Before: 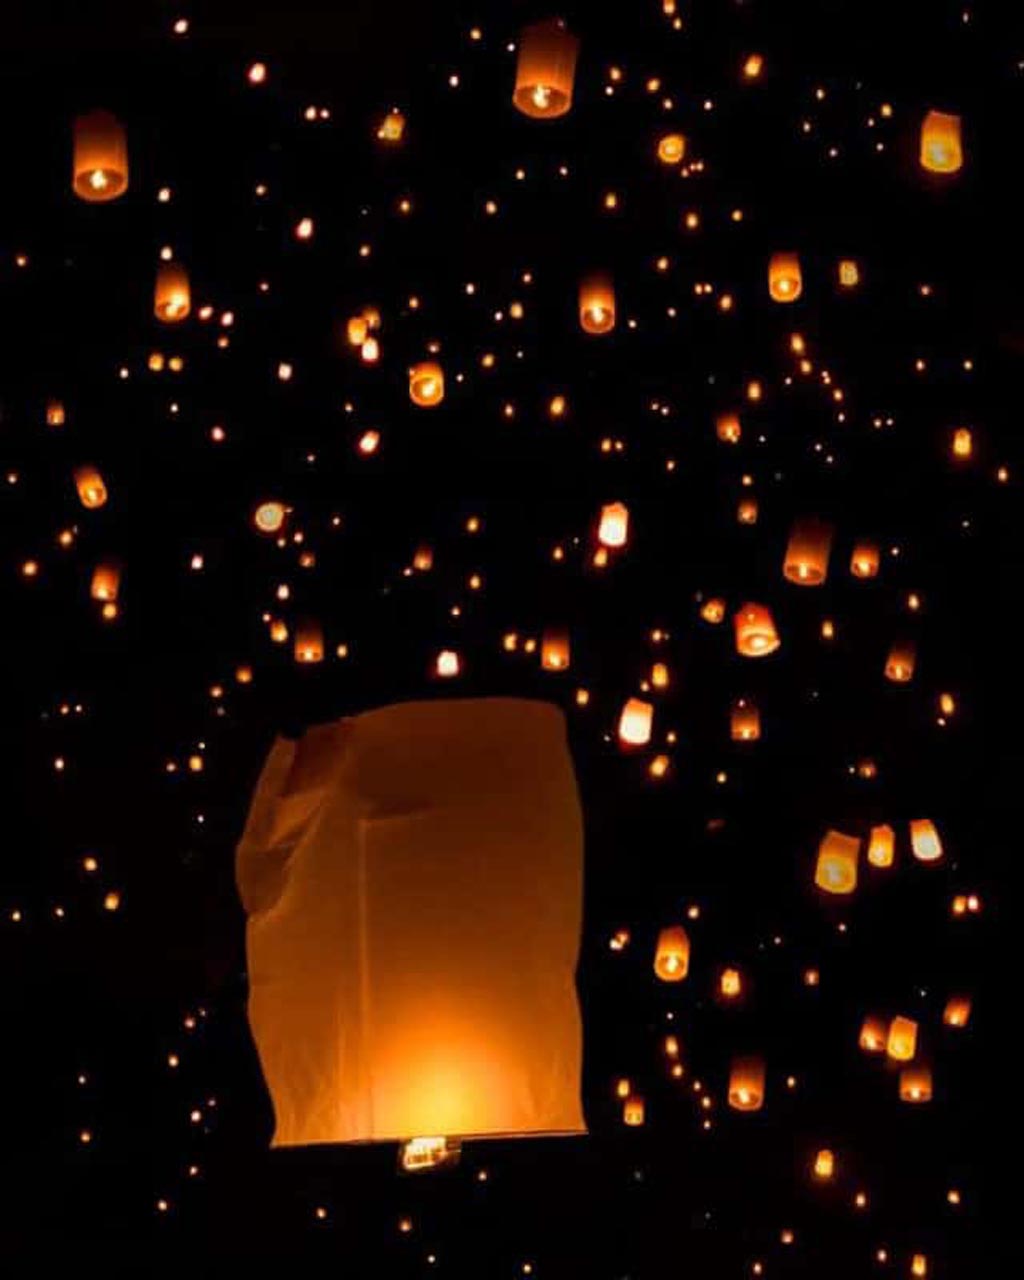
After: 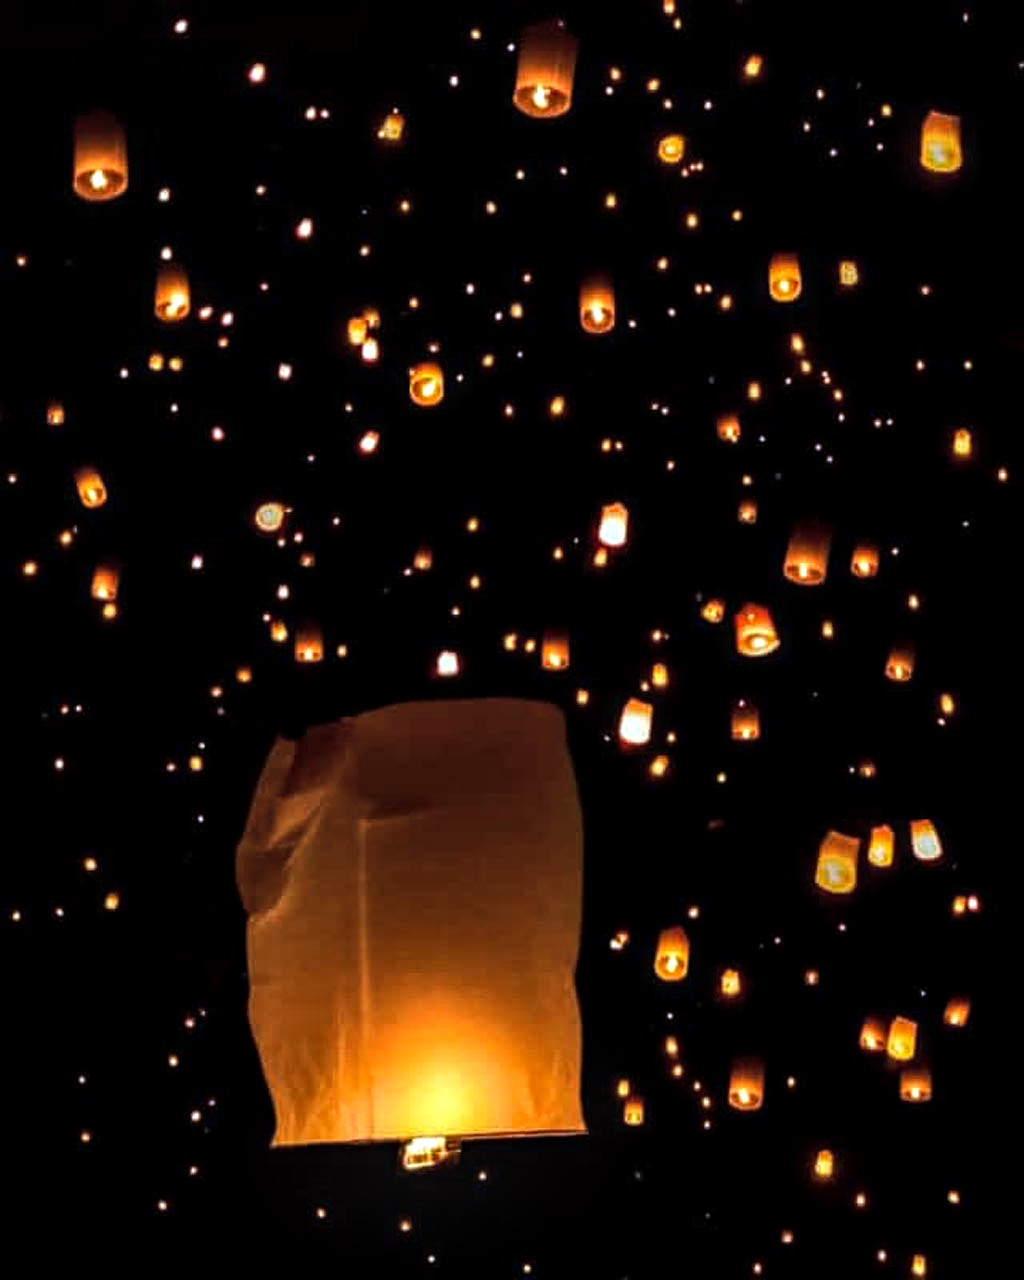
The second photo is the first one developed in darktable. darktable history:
tone equalizer: -8 EV -0.75 EV, -7 EV -0.7 EV, -6 EV -0.6 EV, -5 EV -0.4 EV, -3 EV 0.4 EV, -2 EV 0.6 EV, -1 EV 0.7 EV, +0 EV 0.75 EV, edges refinement/feathering 500, mask exposure compensation -1.57 EV, preserve details no
local contrast: highlights 25%, detail 150%
white balance: red 0.931, blue 1.11
